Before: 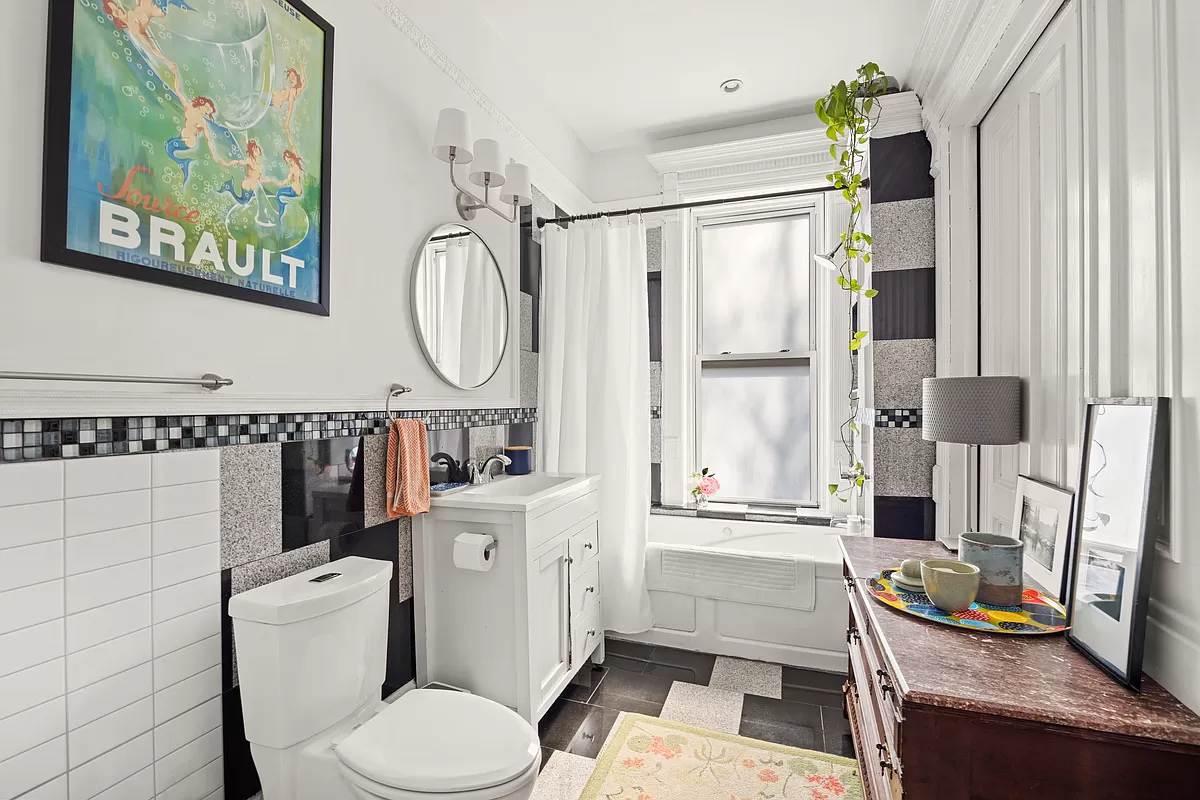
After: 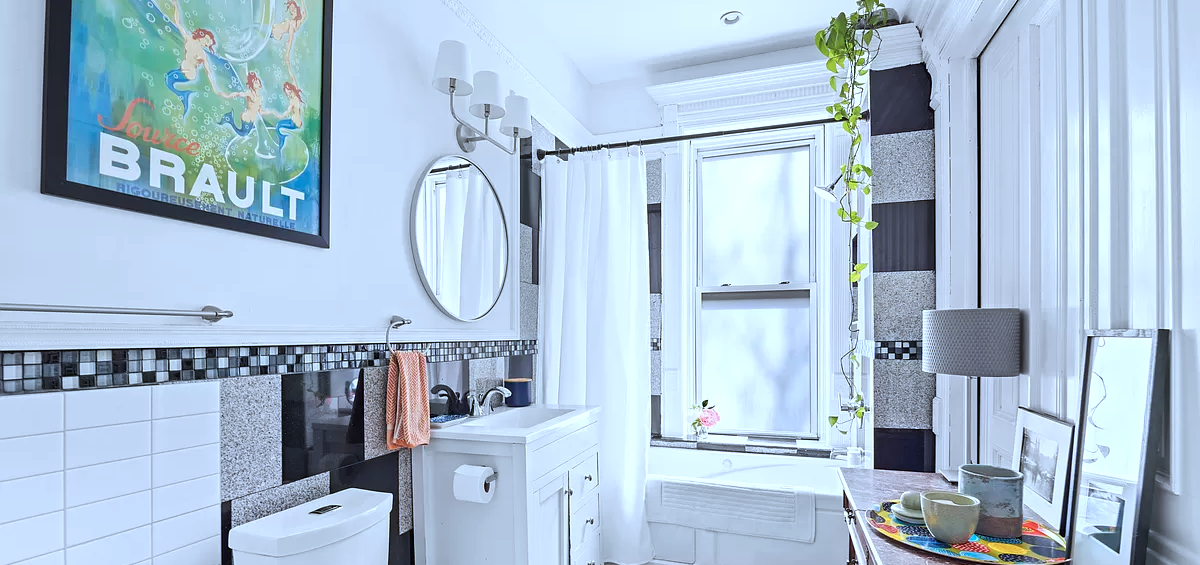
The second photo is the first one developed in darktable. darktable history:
exposure: exposure 0.203 EV, compensate highlight preservation false
color calibration: illuminant custom, x 0.388, y 0.387, temperature 3798.27 K
crop and rotate: top 8.525%, bottom 20.817%
